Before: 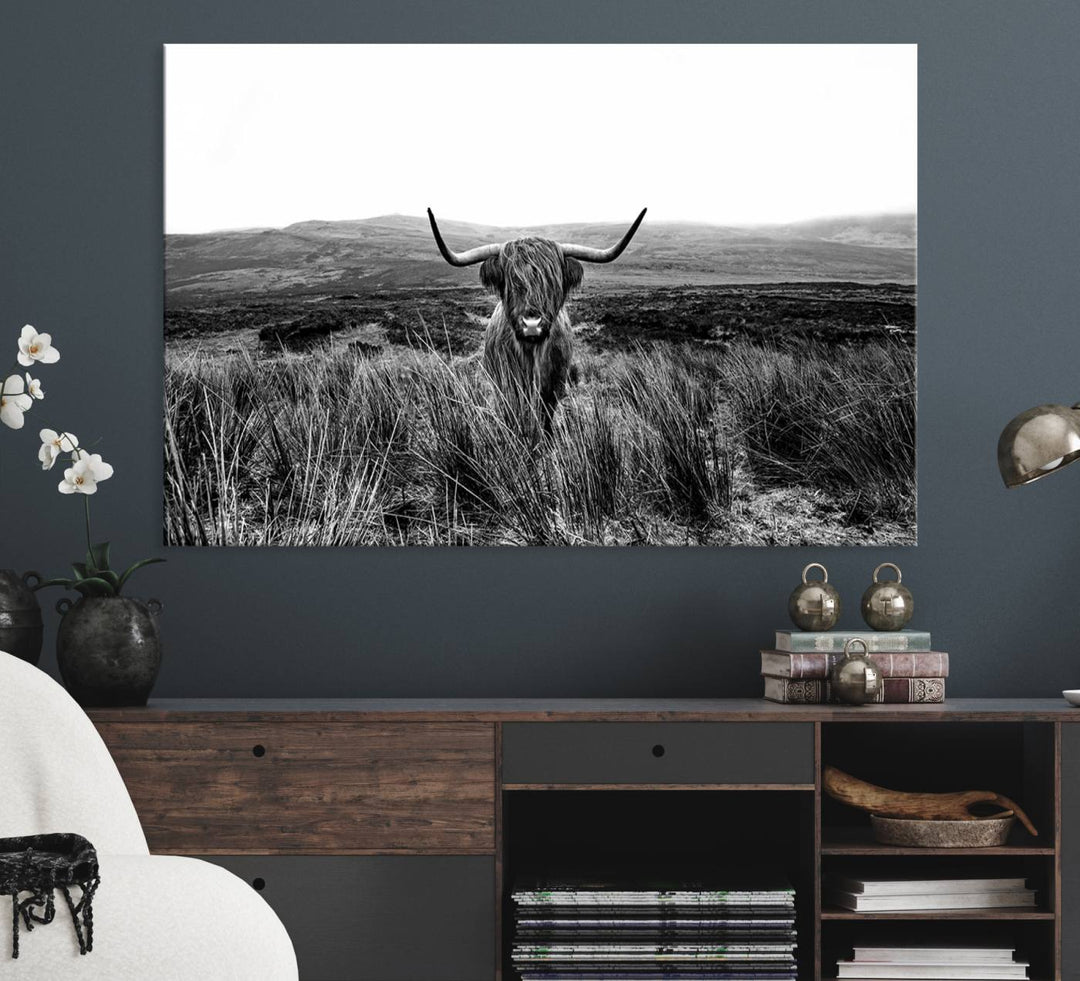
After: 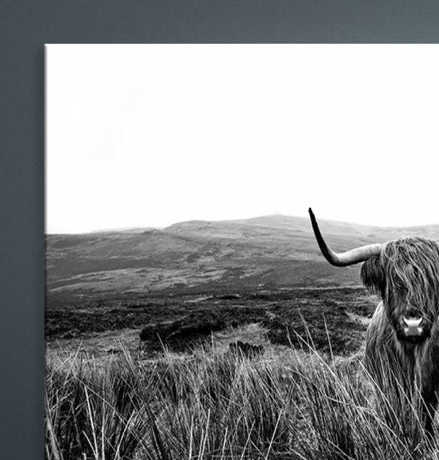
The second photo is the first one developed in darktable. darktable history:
crop and rotate: left 11.019%, top 0.12%, right 48.284%, bottom 52.966%
color calibration: illuminant same as pipeline (D50), adaptation XYZ, x 0.346, y 0.358, temperature 5006.62 K
exposure: black level correction 0, exposure 0 EV, compensate highlight preservation false
shadows and highlights: shadows -38.96, highlights 64.44, soften with gaussian
